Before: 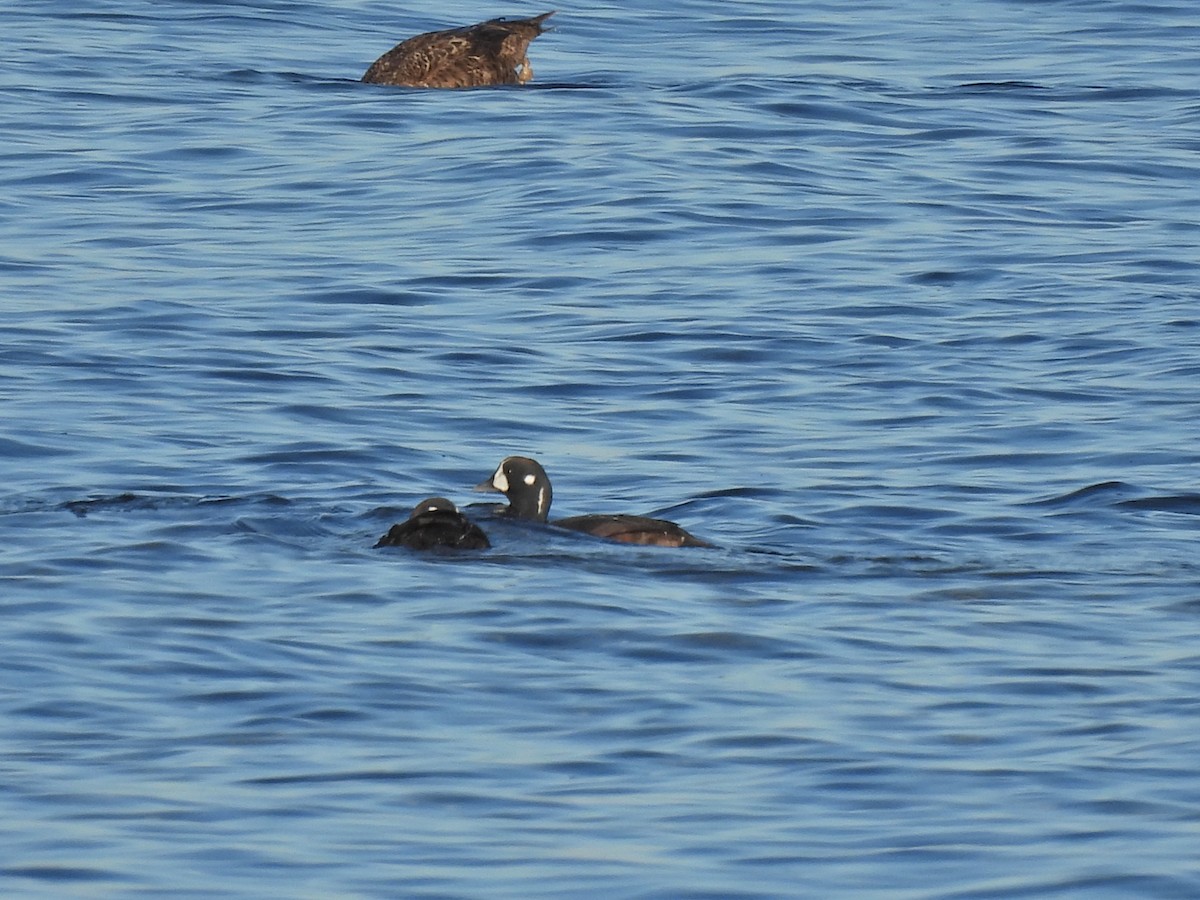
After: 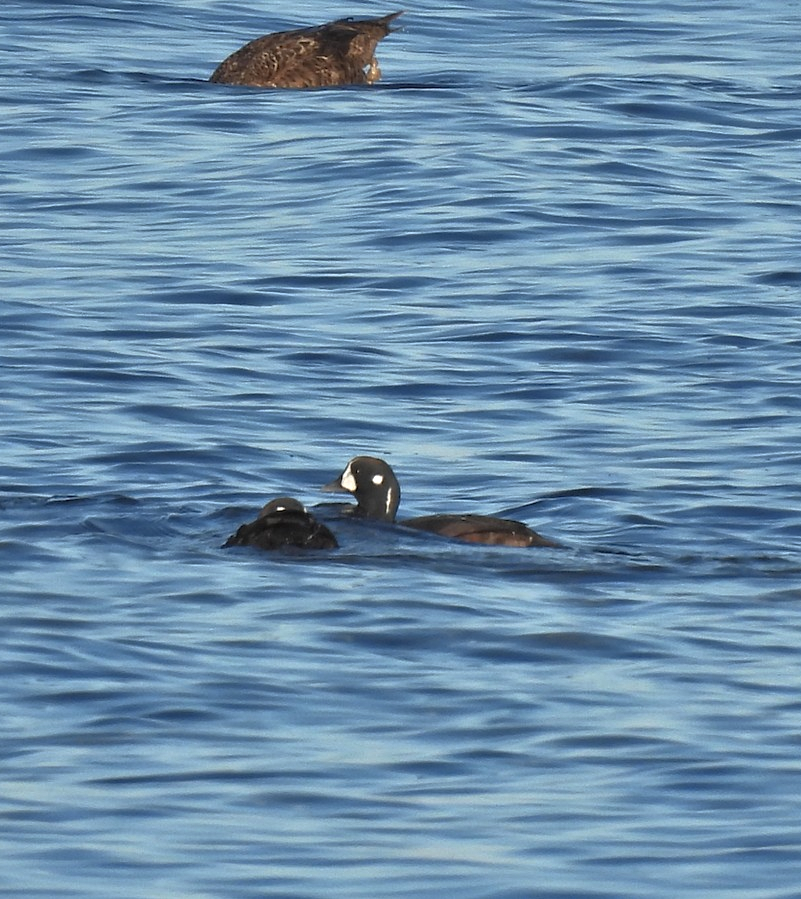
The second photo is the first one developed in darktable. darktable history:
color calibration: illuminant same as pipeline (D50), adaptation none (bypass), x 0.331, y 0.334, temperature 5007.56 K
crop and rotate: left 12.711%, right 20.486%
tone equalizer: -8 EV 0.001 EV, -7 EV -0.003 EV, -6 EV 0.003 EV, -5 EV -0.018 EV, -4 EV -0.155 EV, -3 EV -0.16 EV, -2 EV 0.255 EV, -1 EV 0.708 EV, +0 EV 0.472 EV, edges refinement/feathering 500, mask exposure compensation -1.57 EV, preserve details no
